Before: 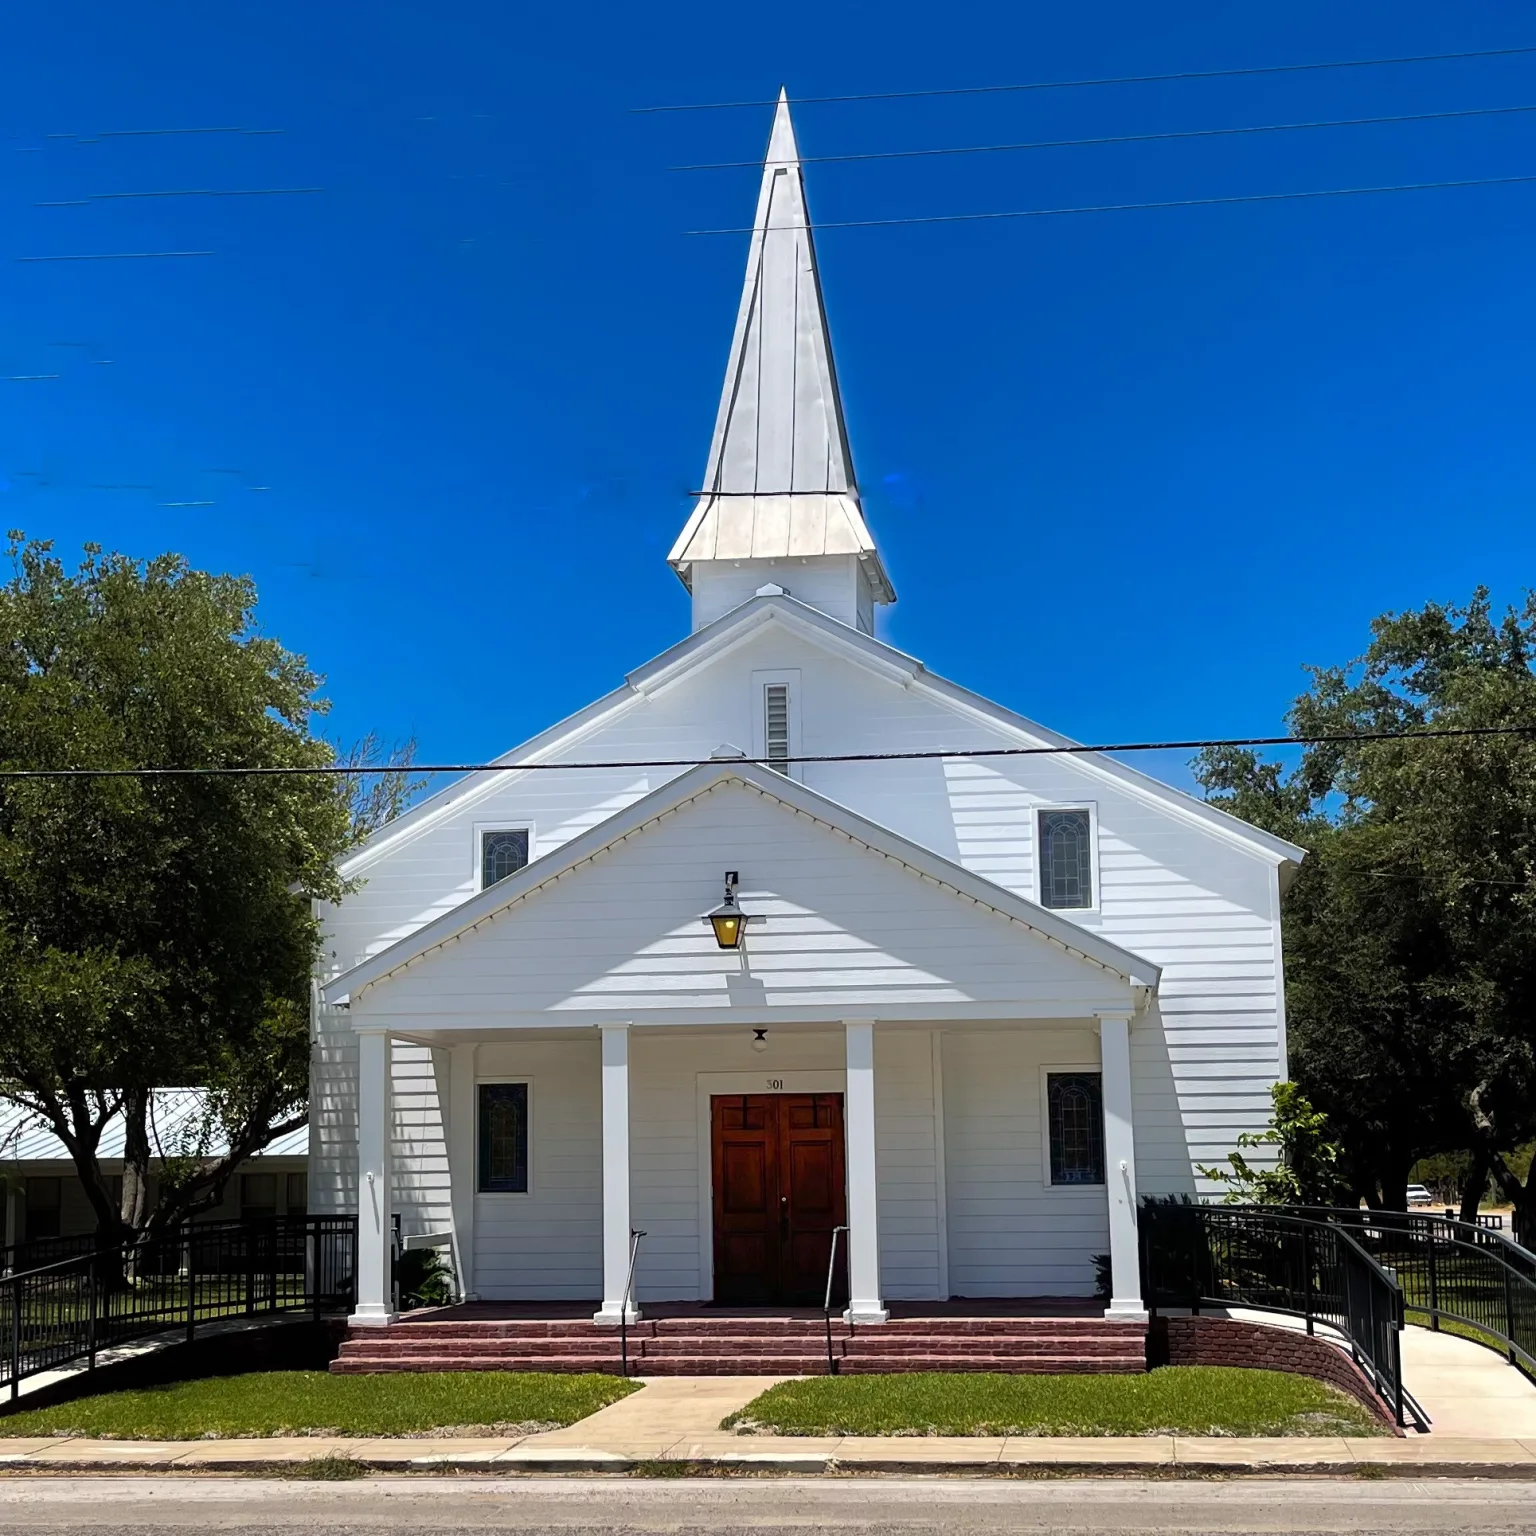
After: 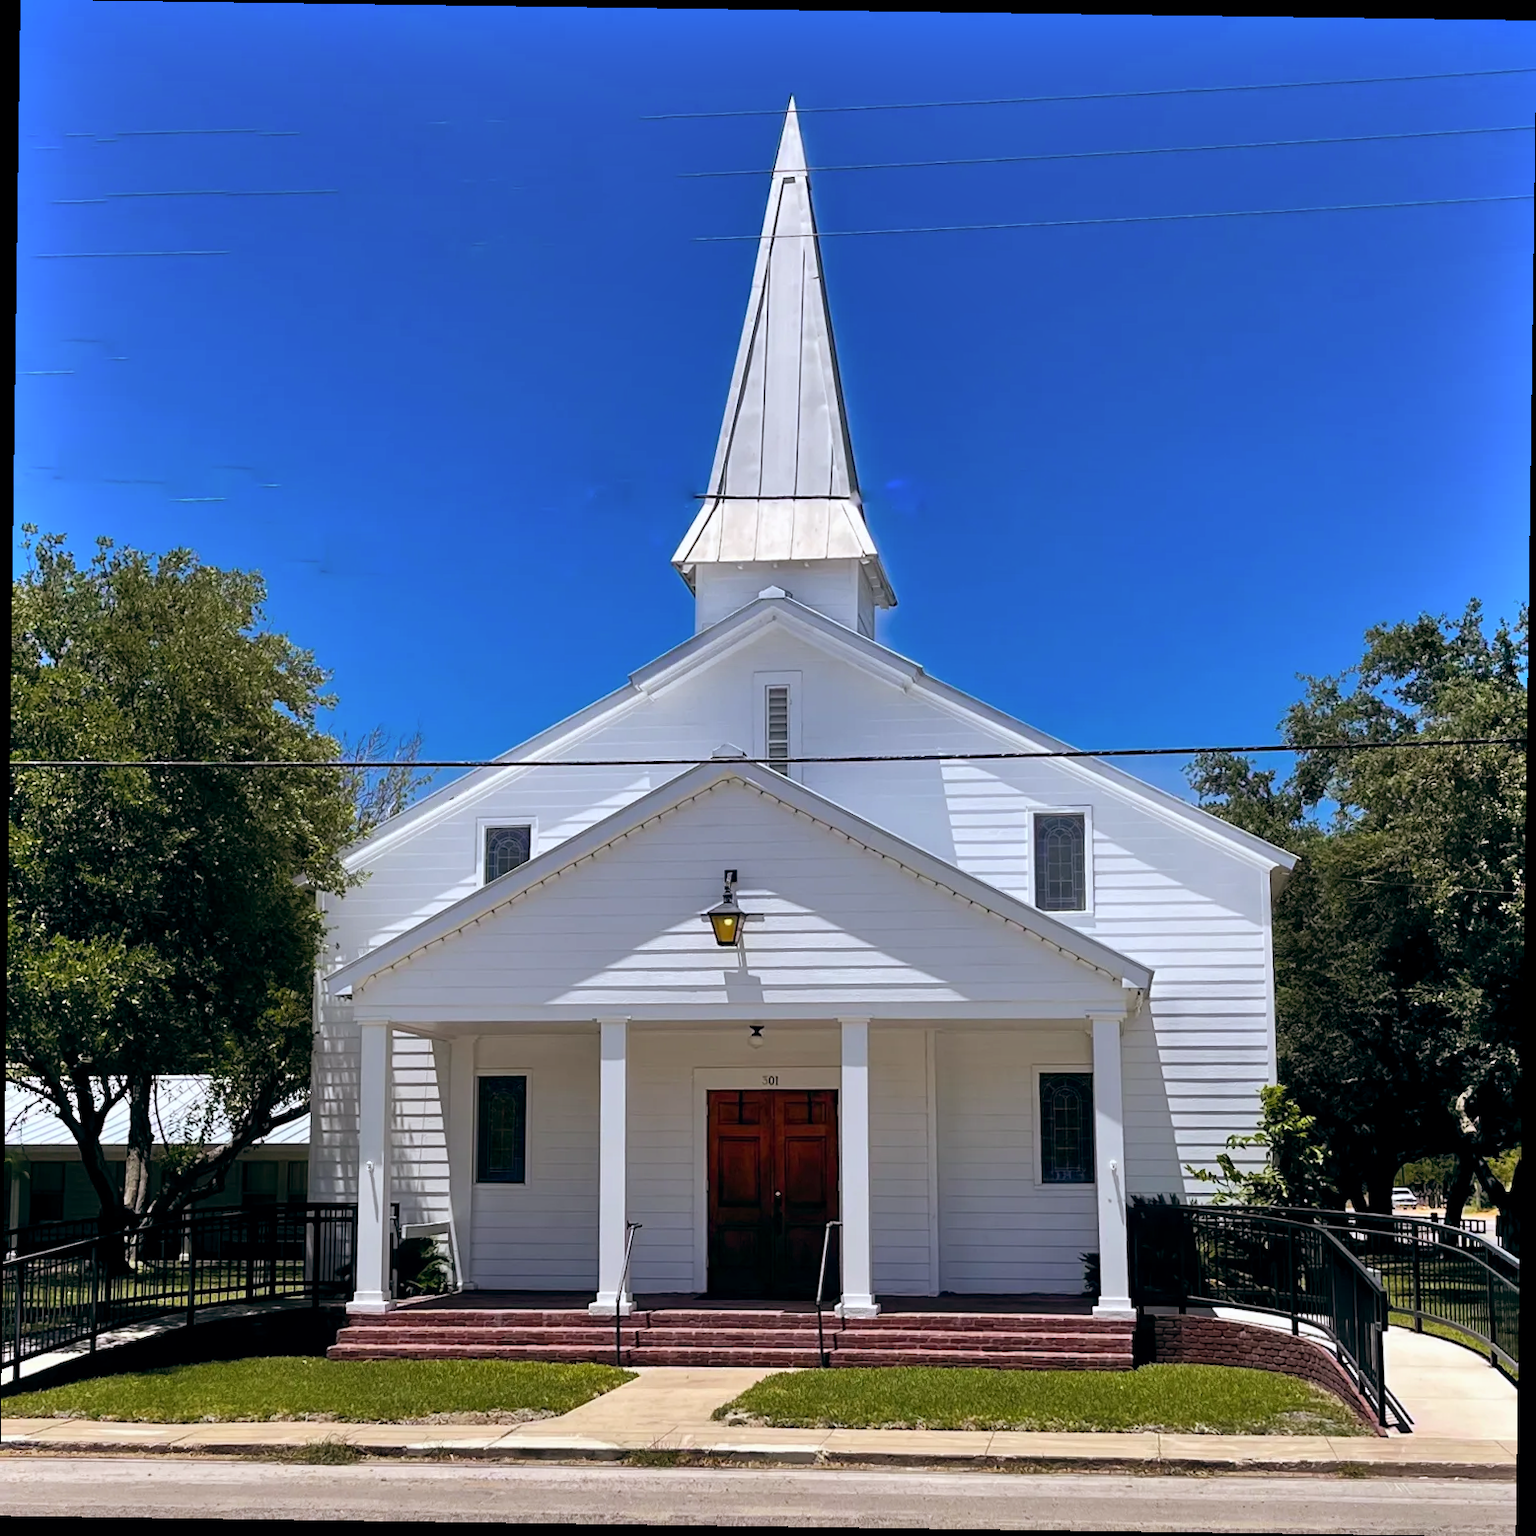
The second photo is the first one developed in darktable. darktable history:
shadows and highlights: low approximation 0.01, soften with gaussian
rotate and perspective: rotation 0.8°, automatic cropping off
color balance: lift [0.998, 0.998, 1.001, 1.002], gamma [0.995, 1.025, 0.992, 0.975], gain [0.995, 1.02, 0.997, 0.98]
white balance: red 0.967, blue 1.049
